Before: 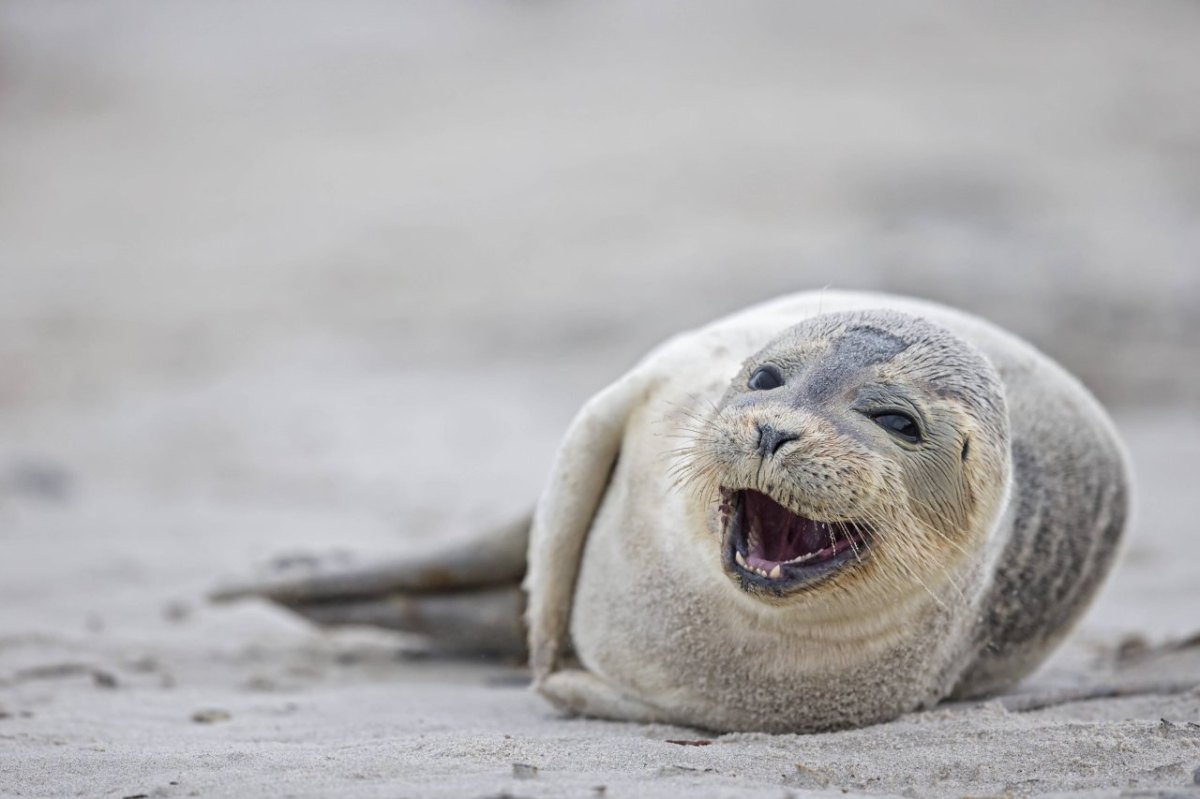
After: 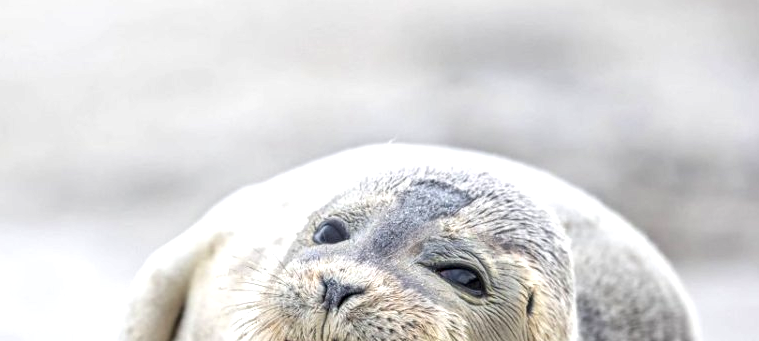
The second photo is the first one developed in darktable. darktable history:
exposure: exposure 0.63 EV, compensate exposure bias true, compensate highlight preservation false
local contrast: detail 130%
crop: left 36.271%, top 18.338%, right 0.473%, bottom 38.98%
